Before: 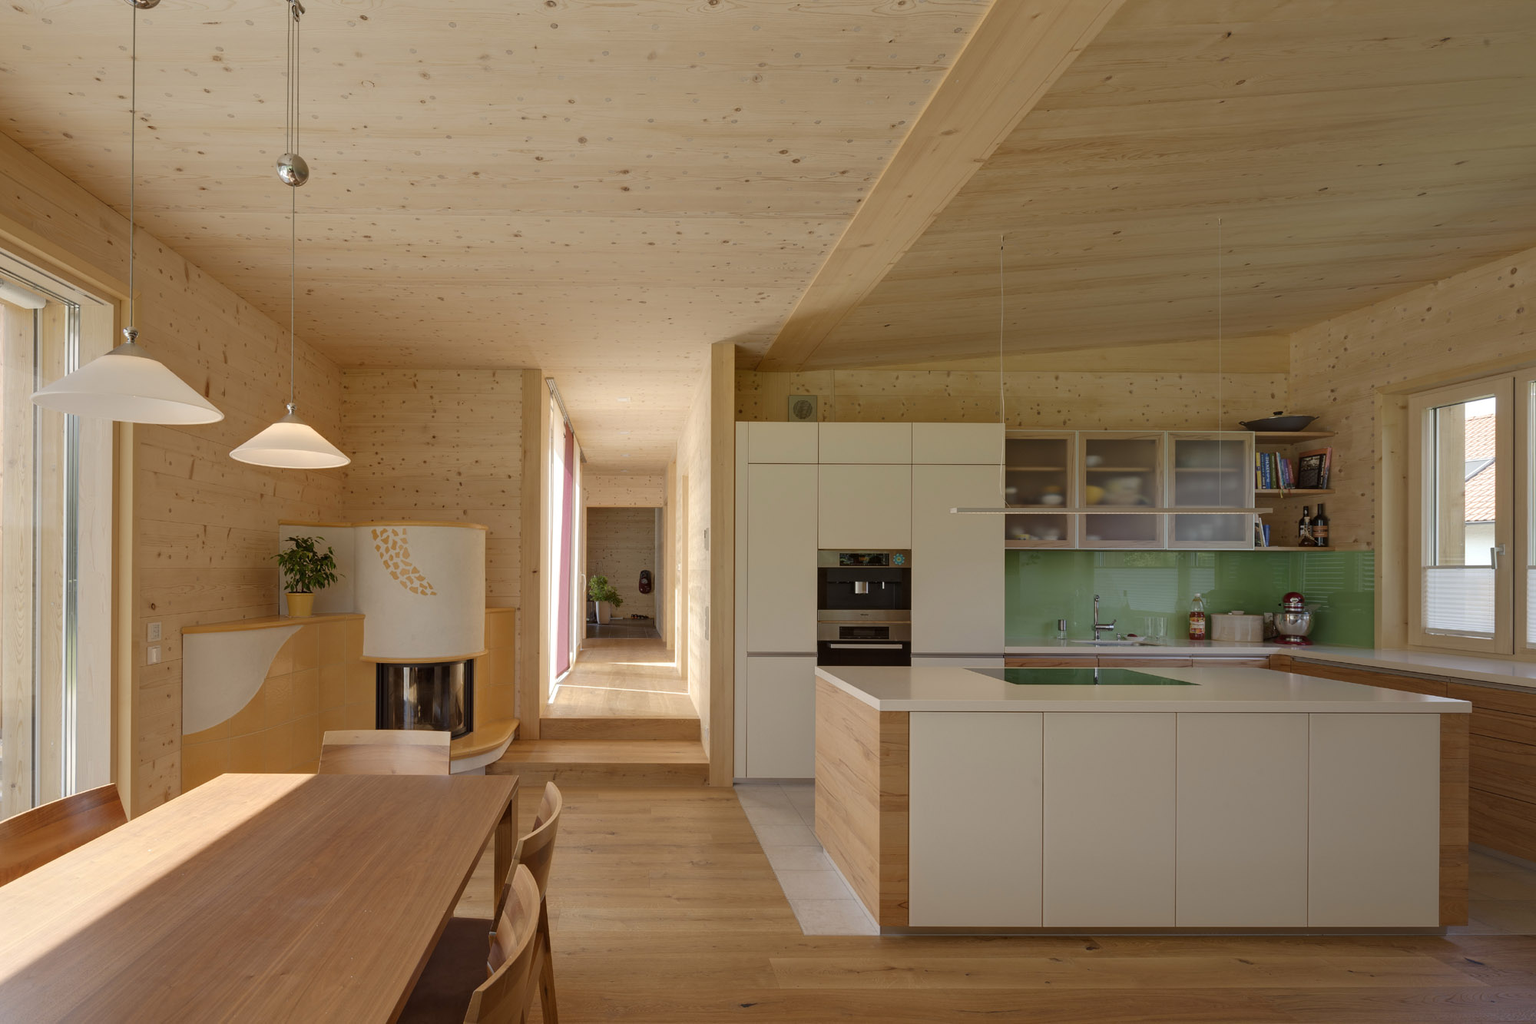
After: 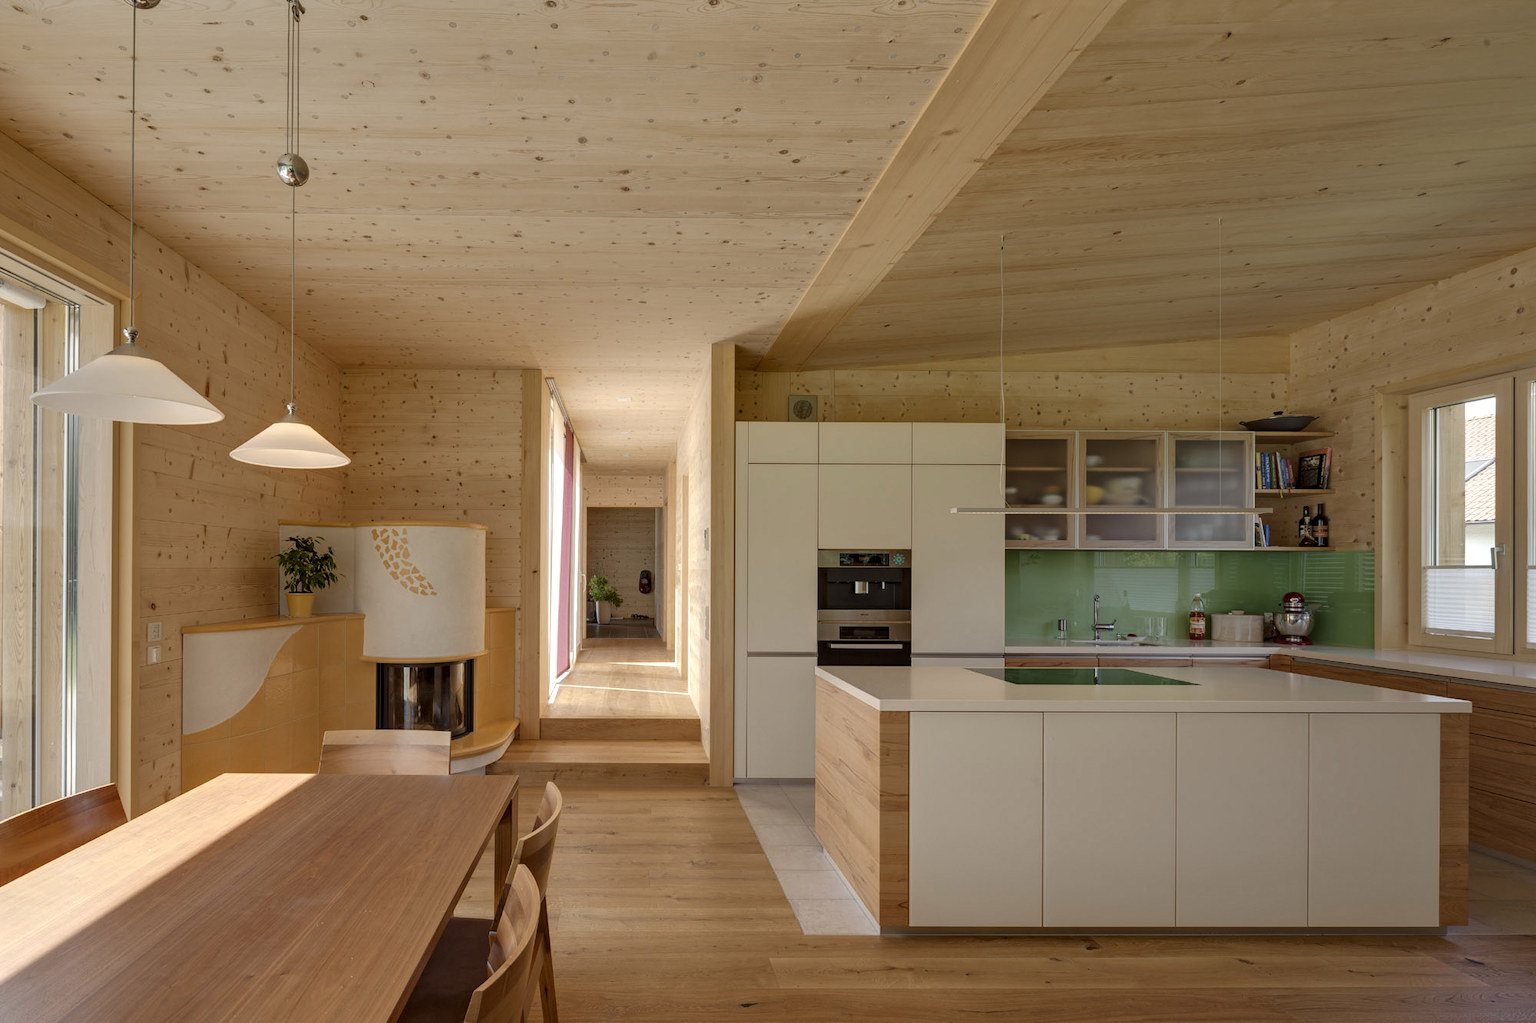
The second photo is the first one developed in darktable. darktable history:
shadows and highlights: shadows 39.31, highlights -53.47, low approximation 0.01, soften with gaussian
local contrast: on, module defaults
